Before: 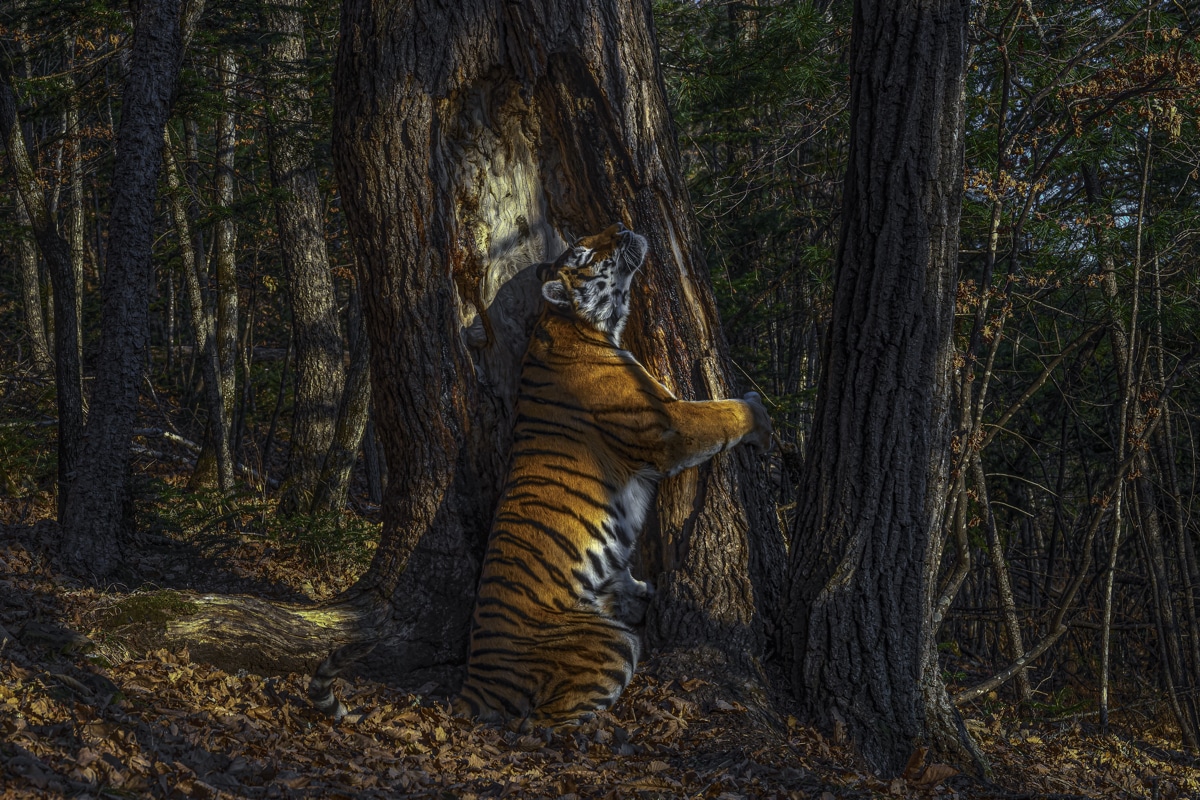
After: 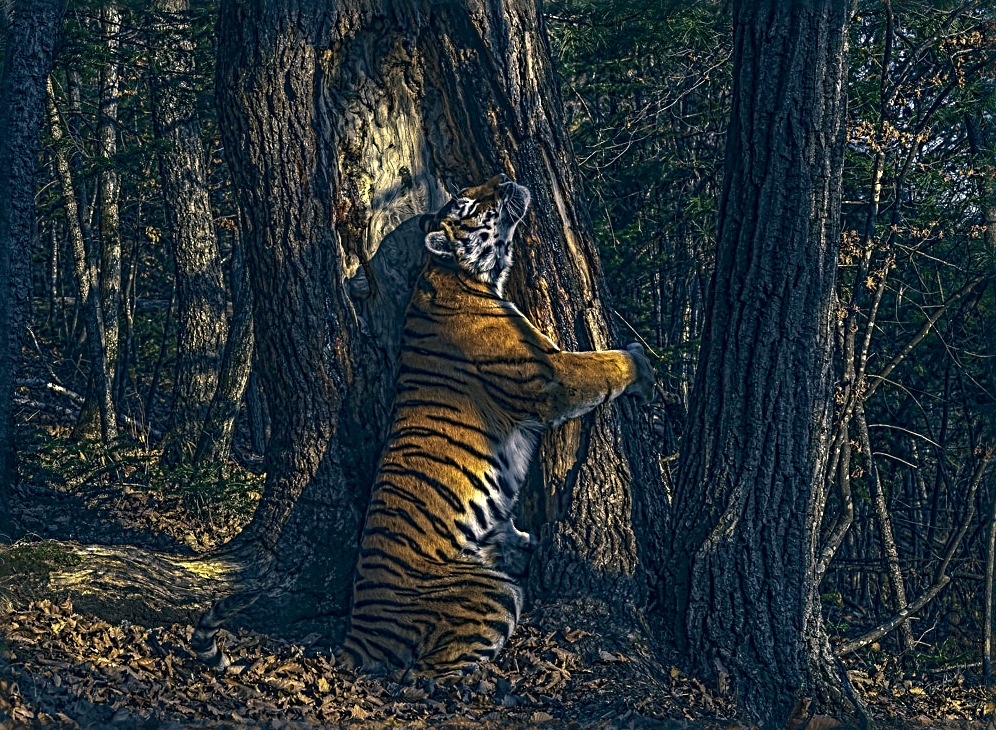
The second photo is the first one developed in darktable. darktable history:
crop: left 9.794%, top 6.243%, right 7.178%, bottom 2.486%
sharpen: radius 3.65, amount 0.919
exposure: exposure 0.379 EV, compensate exposure bias true, compensate highlight preservation false
color correction: highlights a* 10.28, highlights b* 14.37, shadows a* -9.92, shadows b* -15.07
